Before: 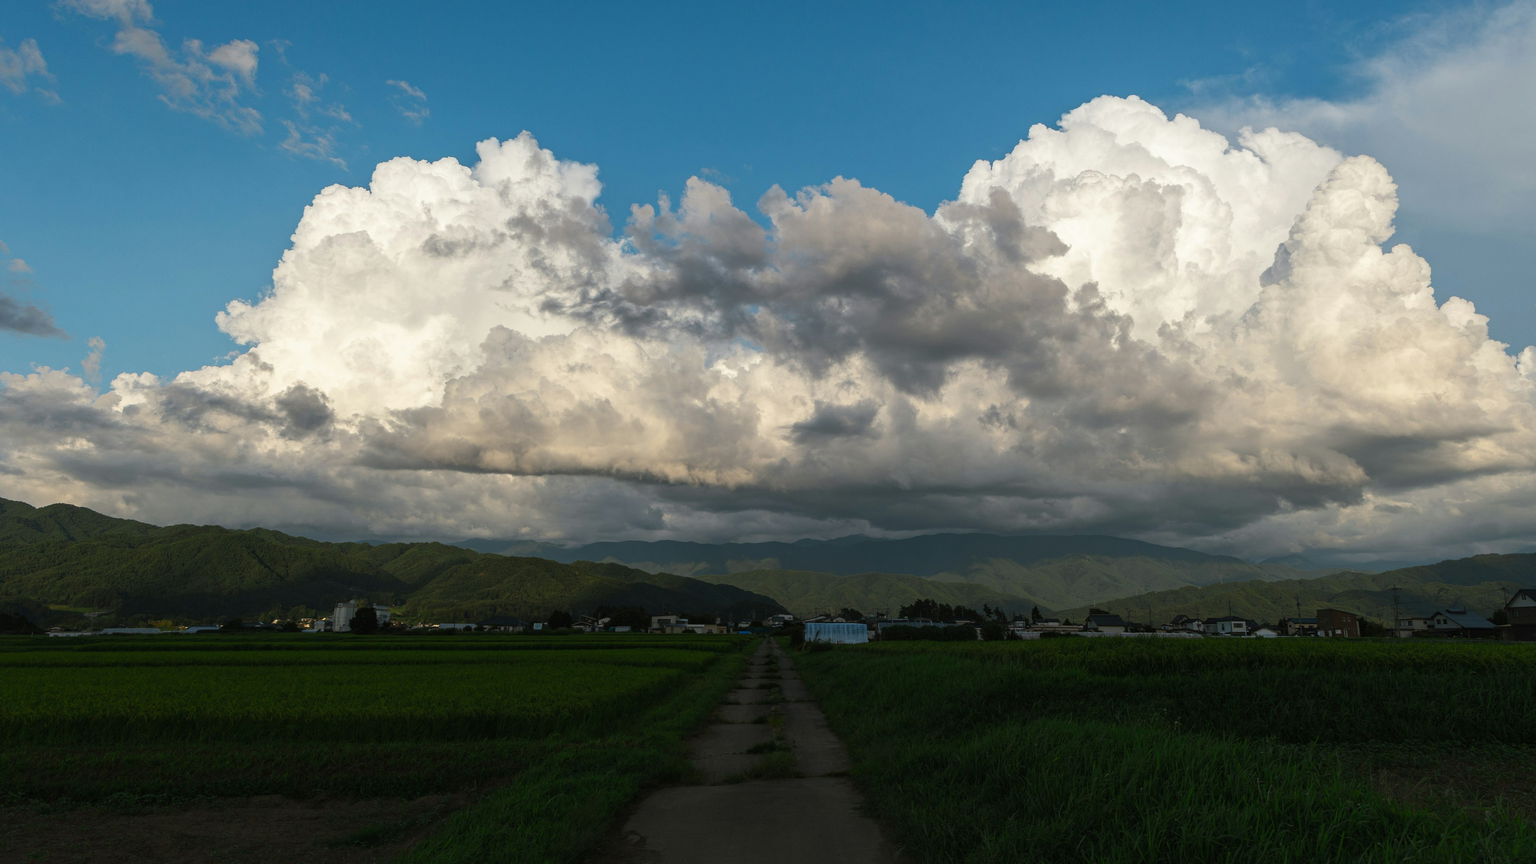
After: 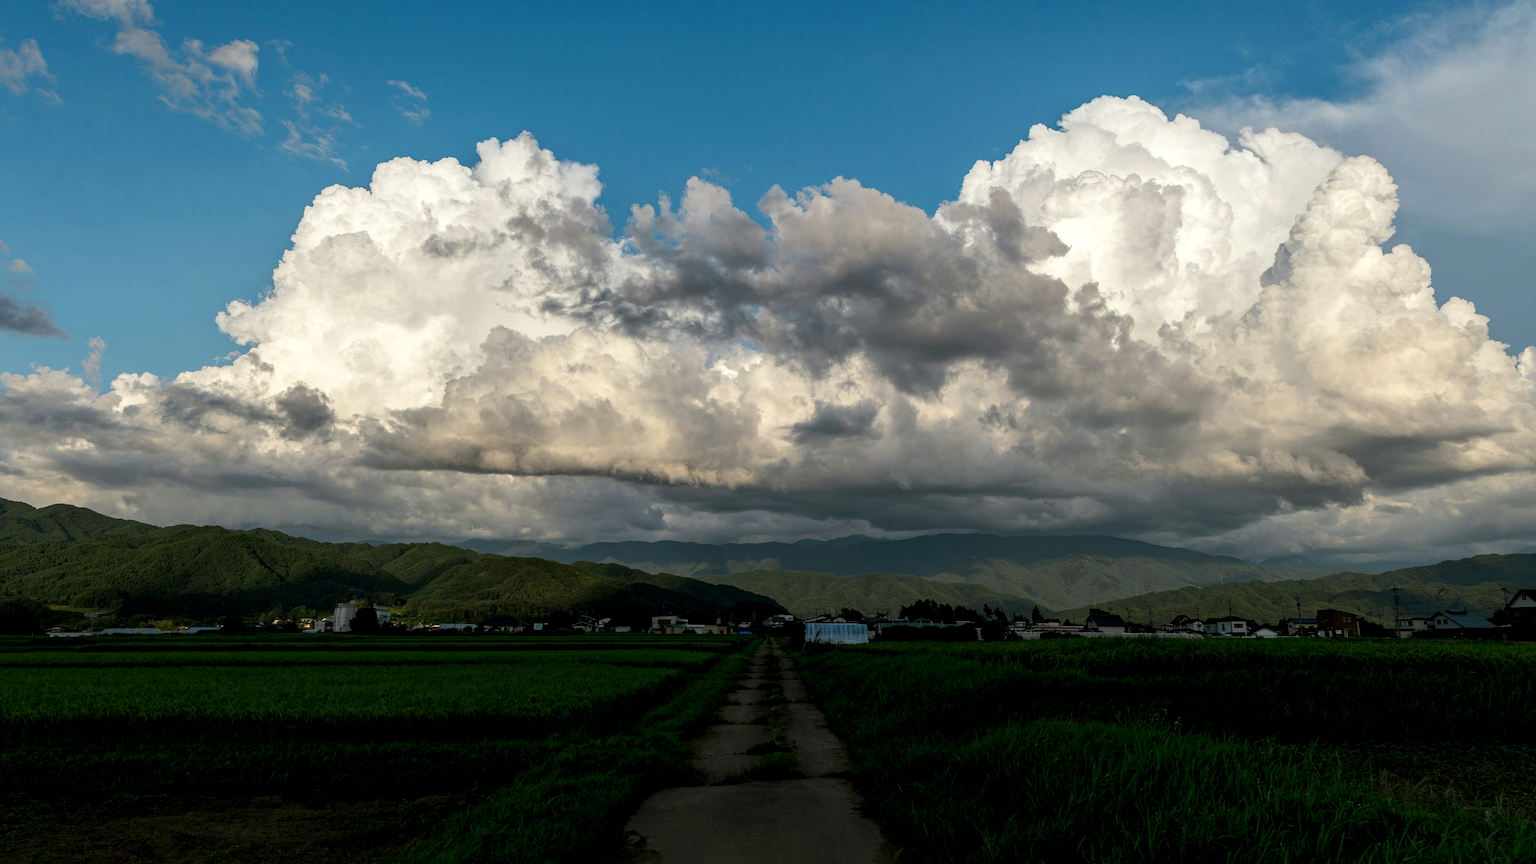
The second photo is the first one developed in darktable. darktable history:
exposure: black level correction 0.007, compensate highlight preservation false
local contrast: on, module defaults
